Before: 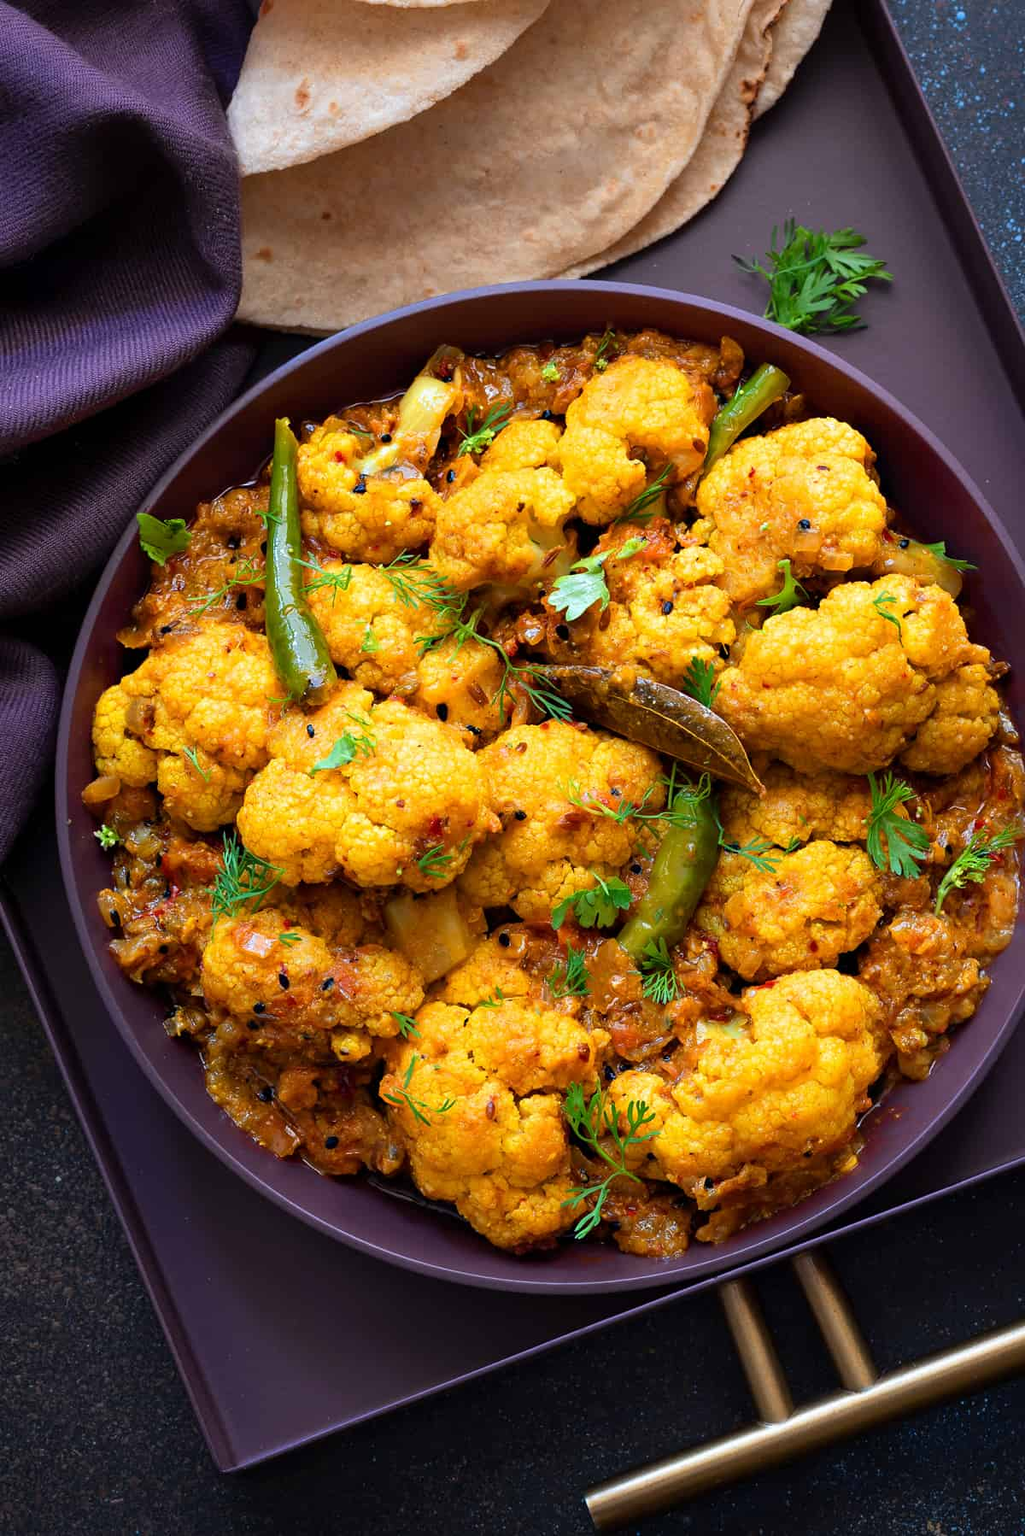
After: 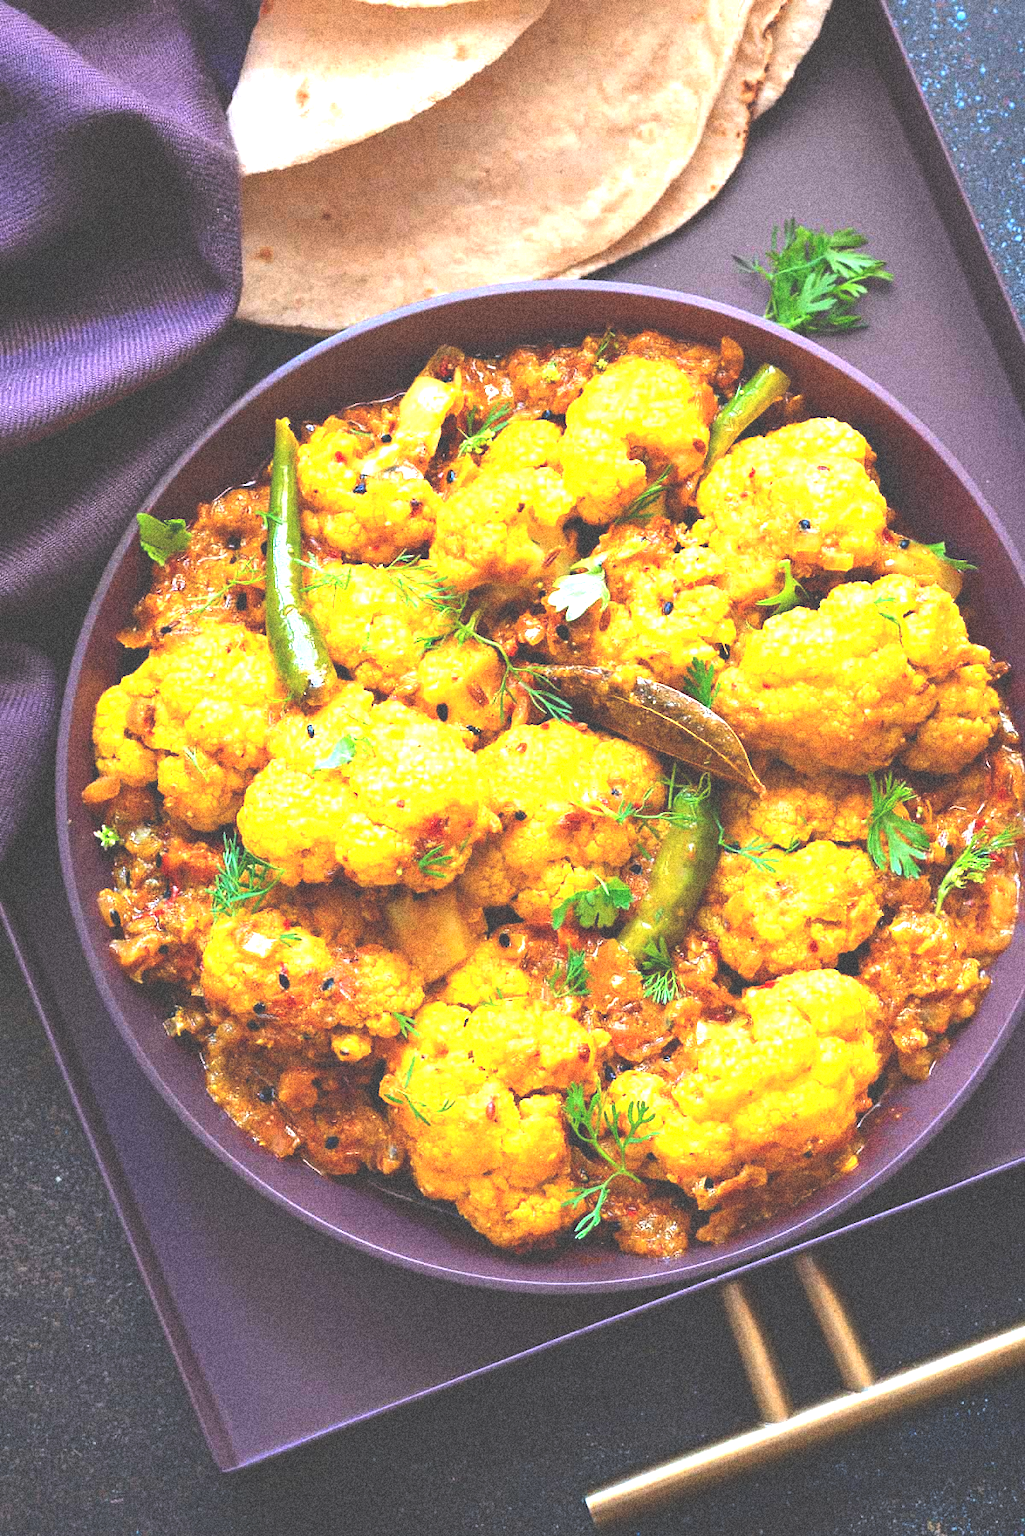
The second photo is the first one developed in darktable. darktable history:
grain: coarseness 14.49 ISO, strength 48.04%, mid-tones bias 35%
contrast brightness saturation: contrast 0.04, saturation 0.07
exposure: black level correction -0.023, exposure 1.397 EV, compensate highlight preservation false
